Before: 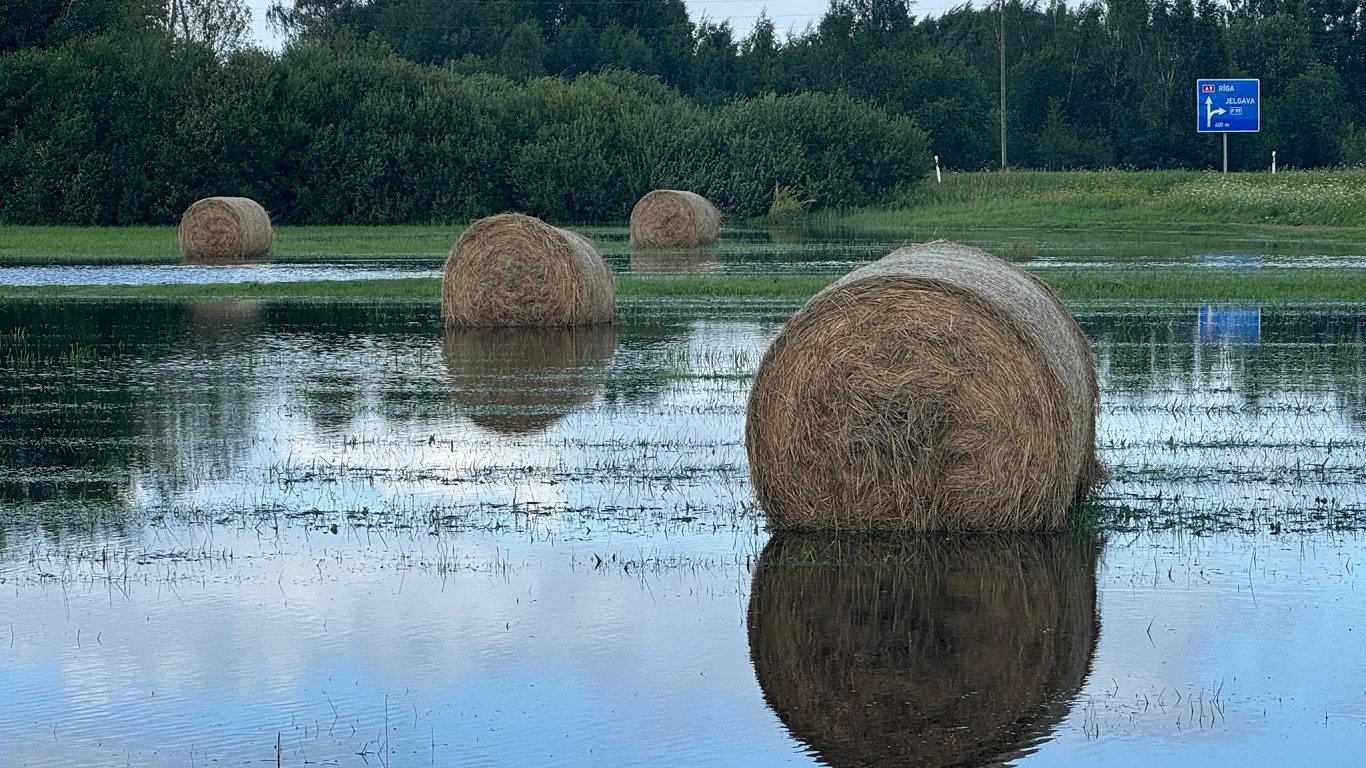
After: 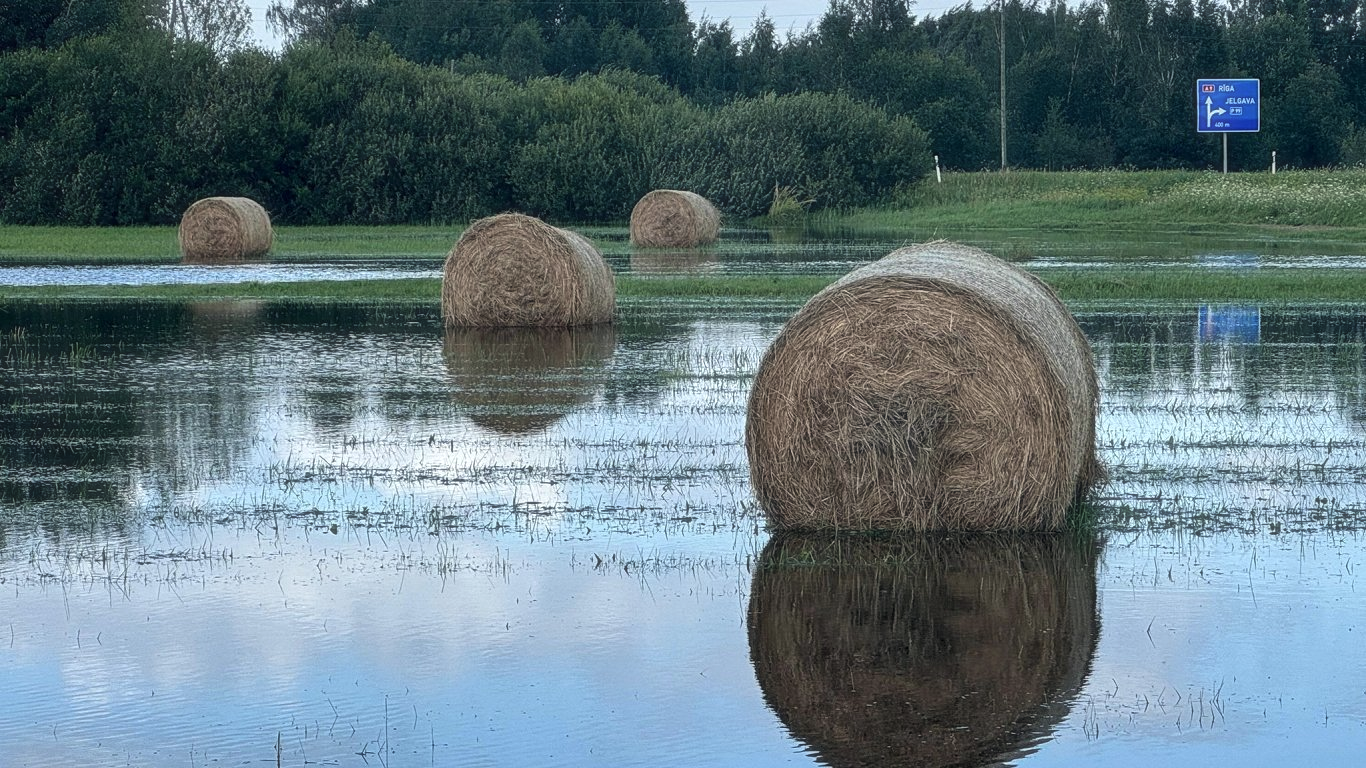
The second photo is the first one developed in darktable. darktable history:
haze removal: strength -0.1, adaptive false
local contrast: on, module defaults
